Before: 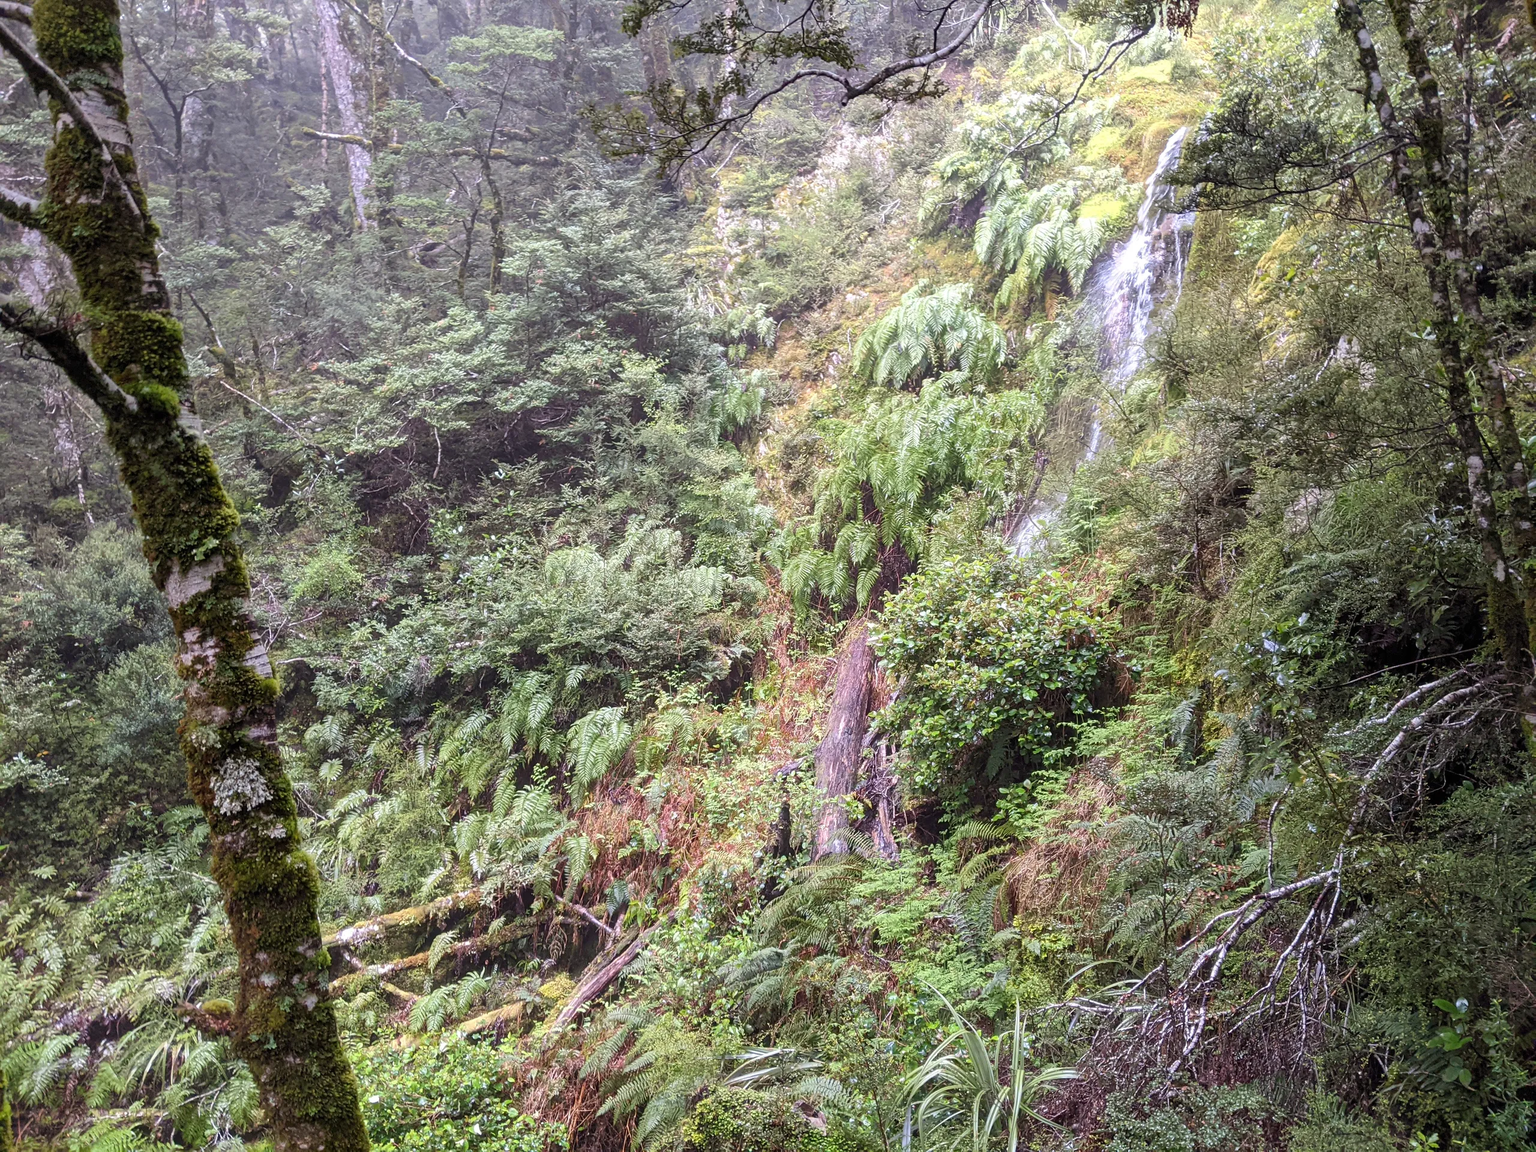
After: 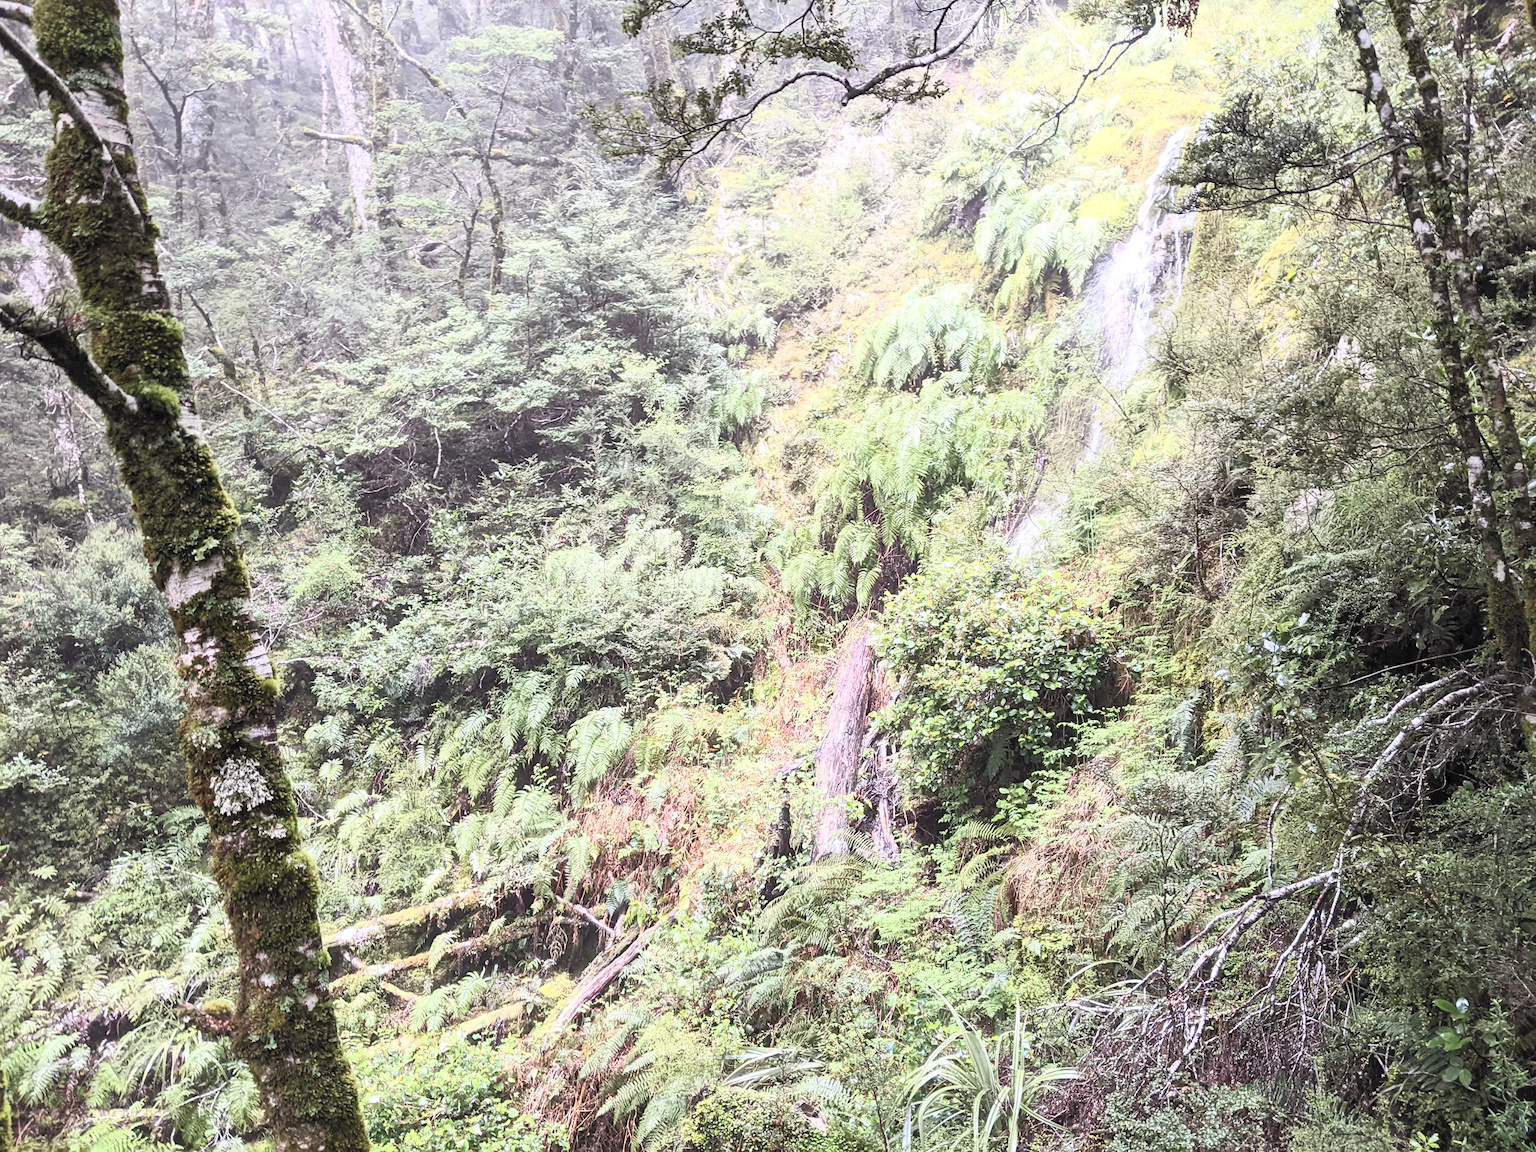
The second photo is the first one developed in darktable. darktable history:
contrast brightness saturation: contrast 0.424, brightness 0.565, saturation -0.181
